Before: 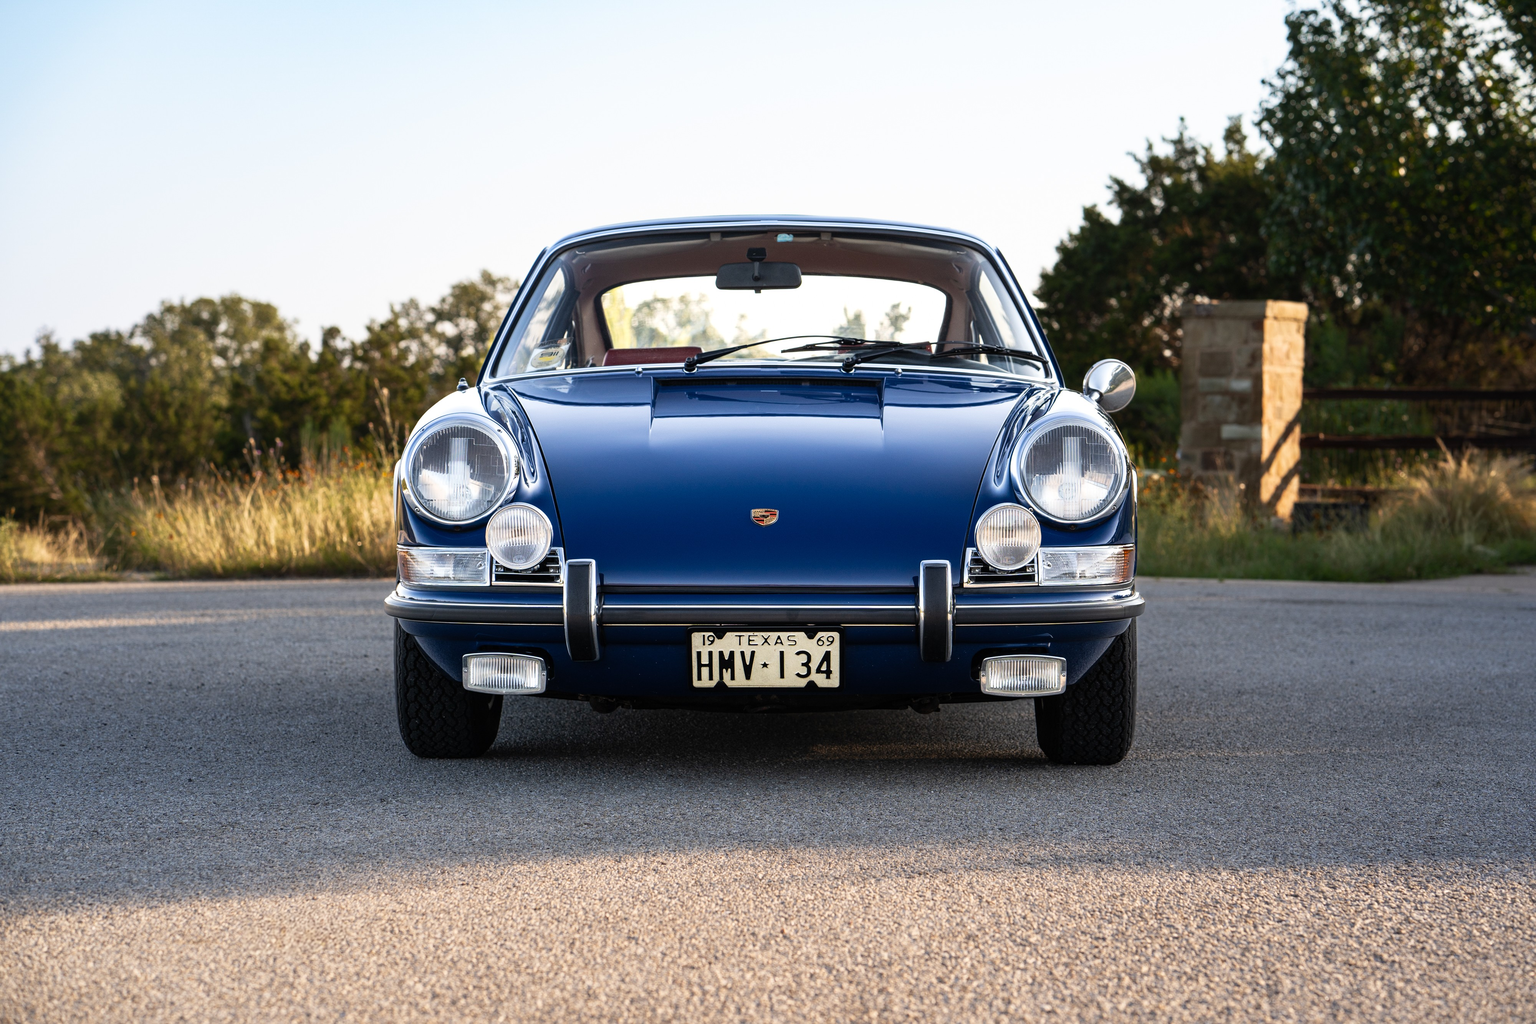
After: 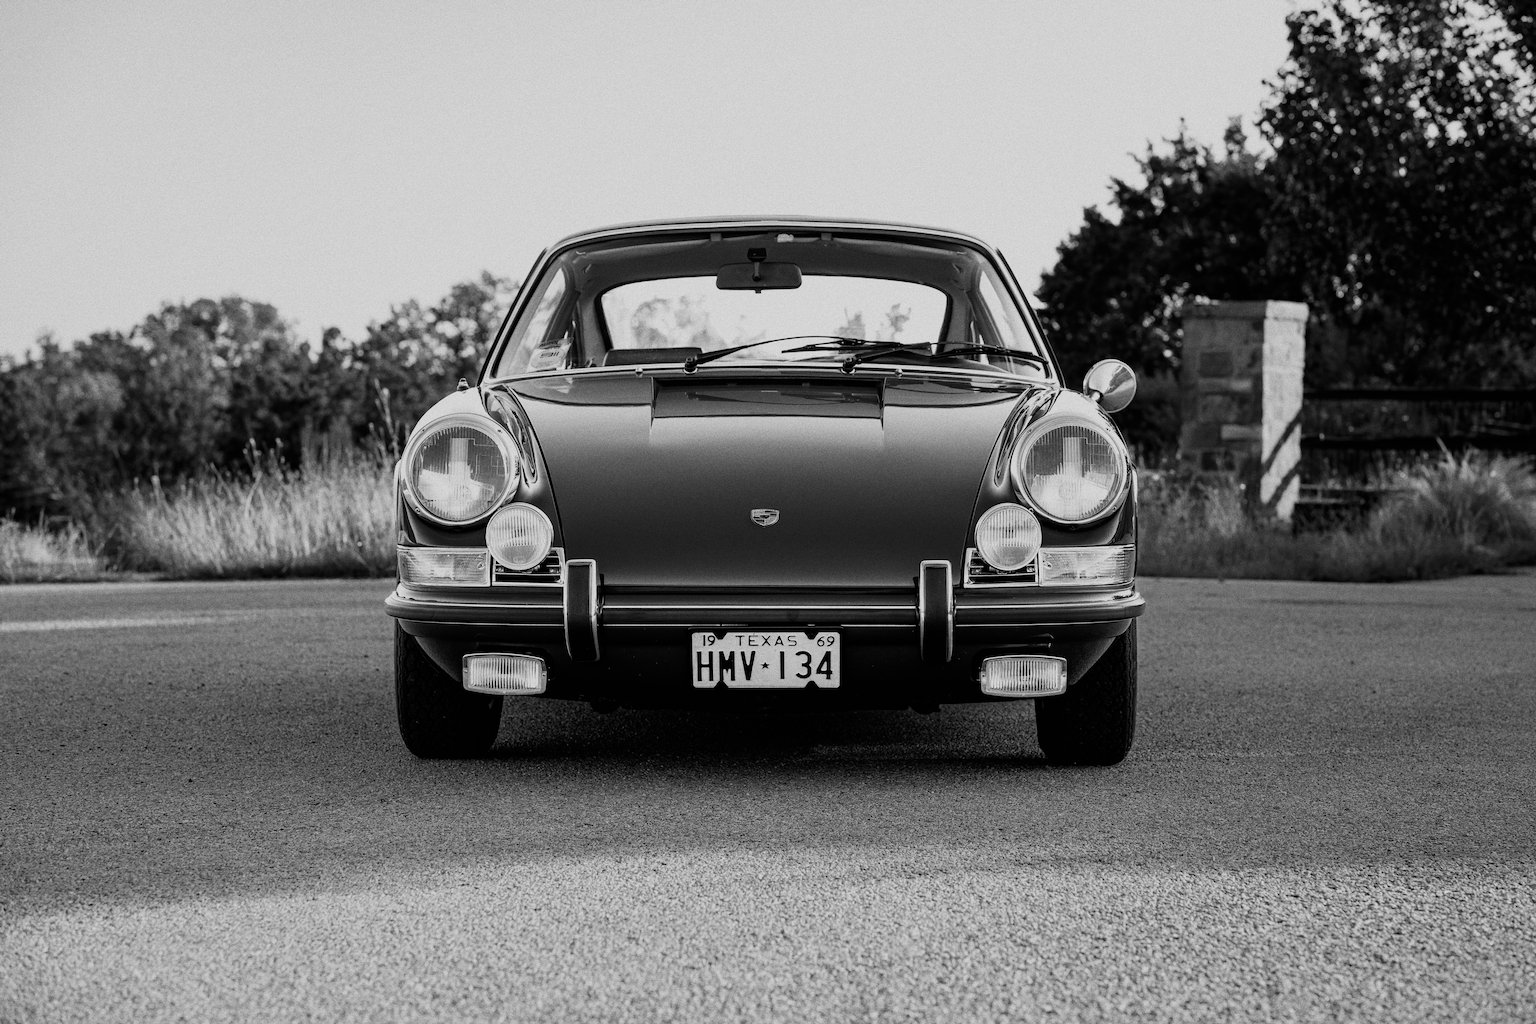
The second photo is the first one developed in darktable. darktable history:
haze removal: compatibility mode true, adaptive false
monochrome: on, module defaults
filmic rgb: black relative exposure -7.65 EV, white relative exposure 4.56 EV, hardness 3.61, color science v6 (2022)
grain: coarseness 0.09 ISO, strength 40%
